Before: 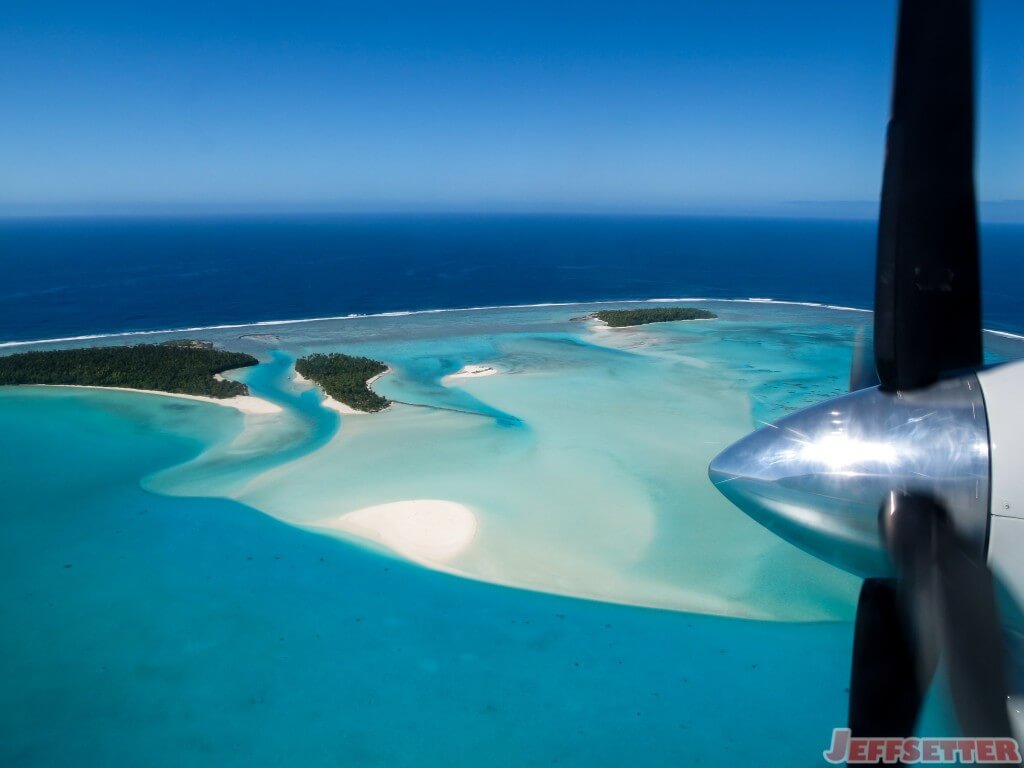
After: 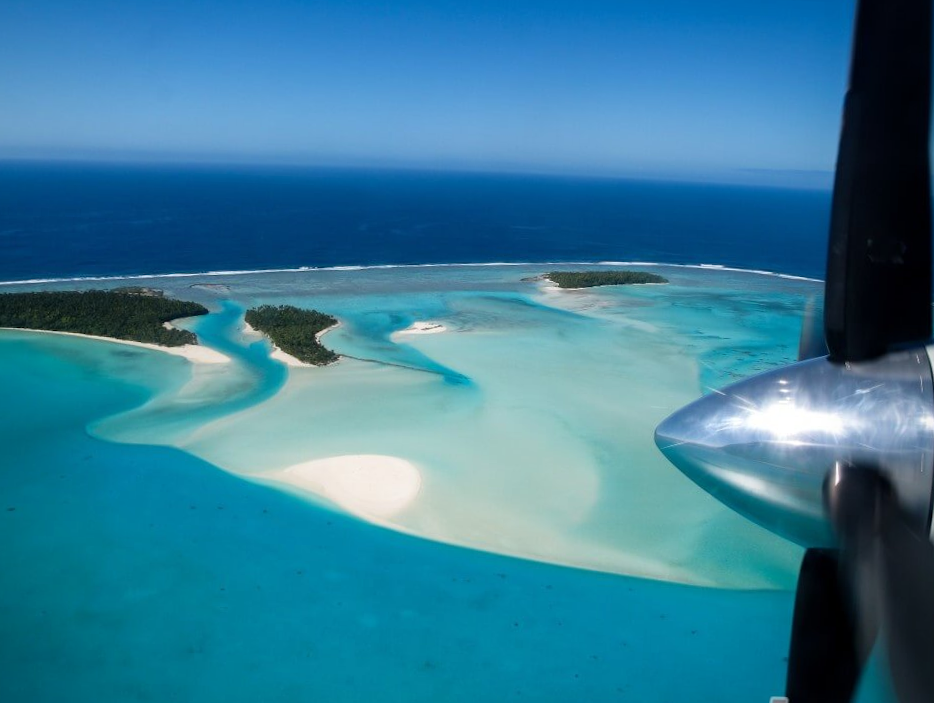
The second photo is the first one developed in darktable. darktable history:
crop and rotate: angle -1.91°, left 3.099%, top 3.571%, right 1.66%, bottom 0.766%
vignetting: fall-off radius 92.61%, brightness -0.381, saturation 0.008, center (-0.032, -0.048)
